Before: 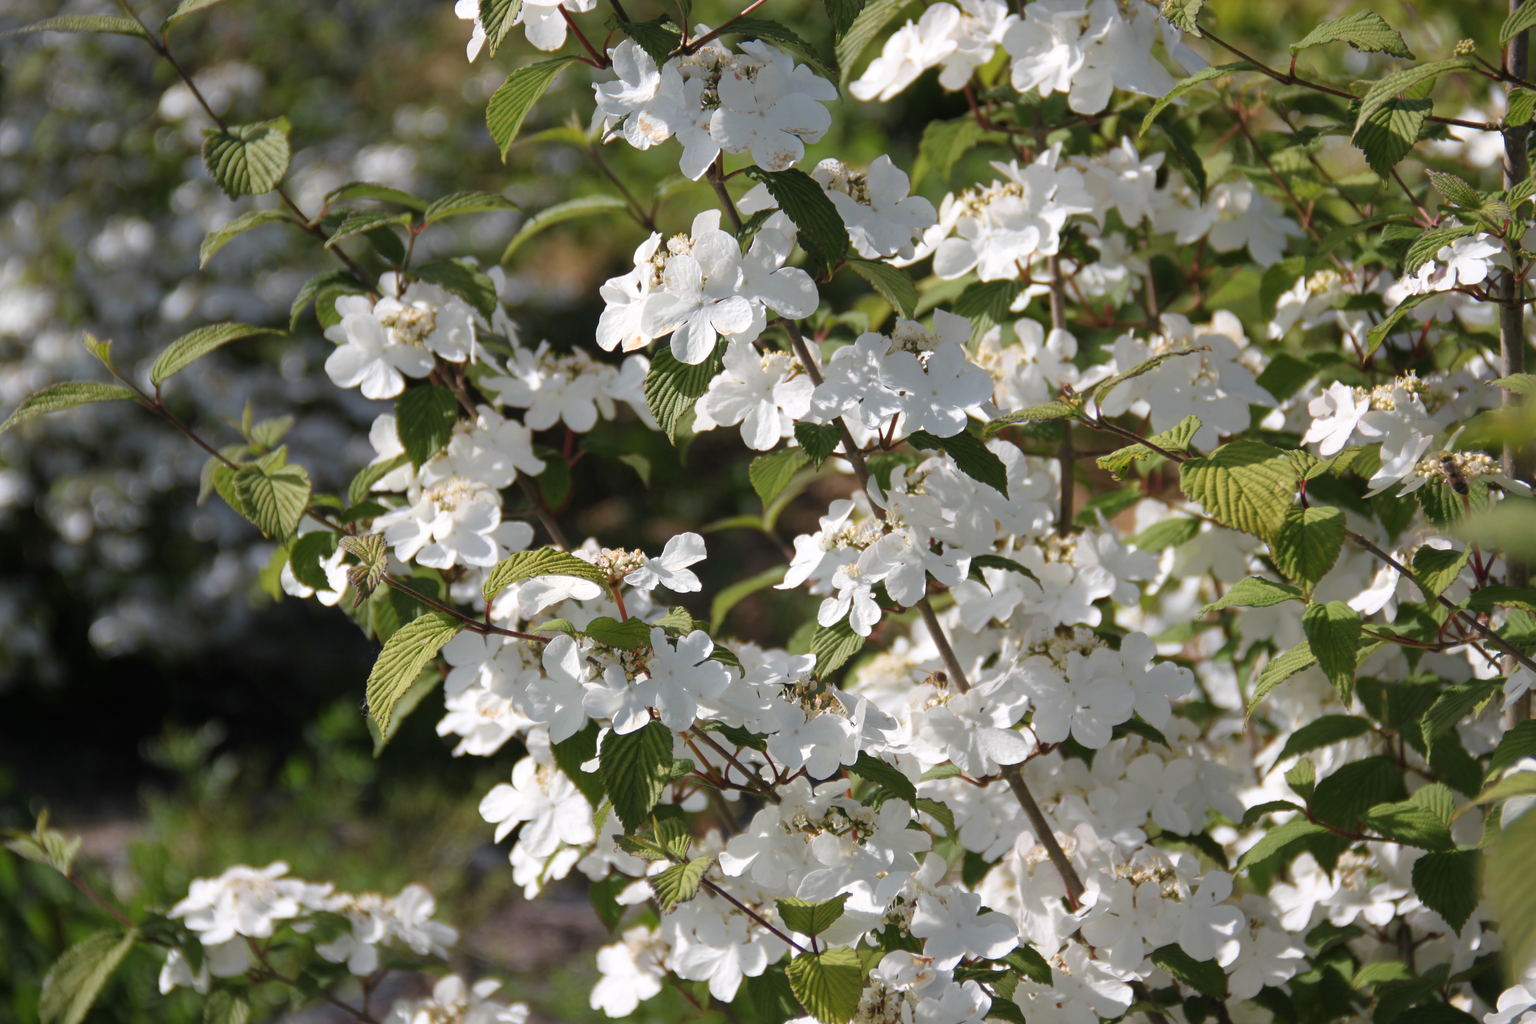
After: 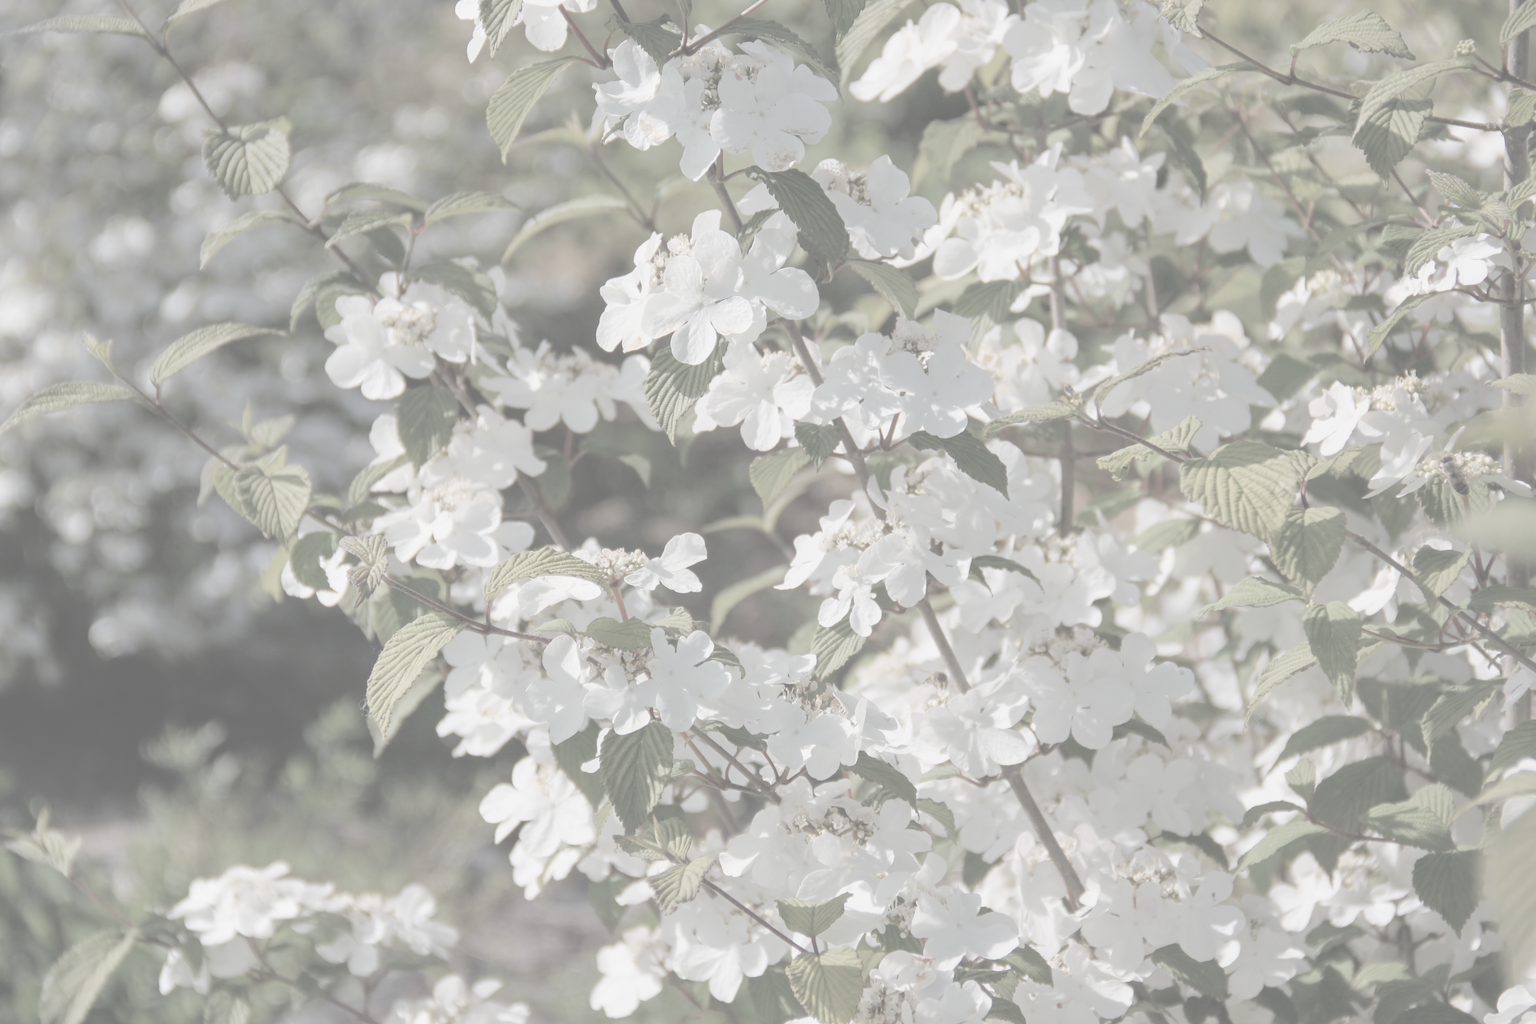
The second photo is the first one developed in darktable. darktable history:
contrast brightness saturation: contrast -0.325, brightness 0.76, saturation -0.781
local contrast: on, module defaults
